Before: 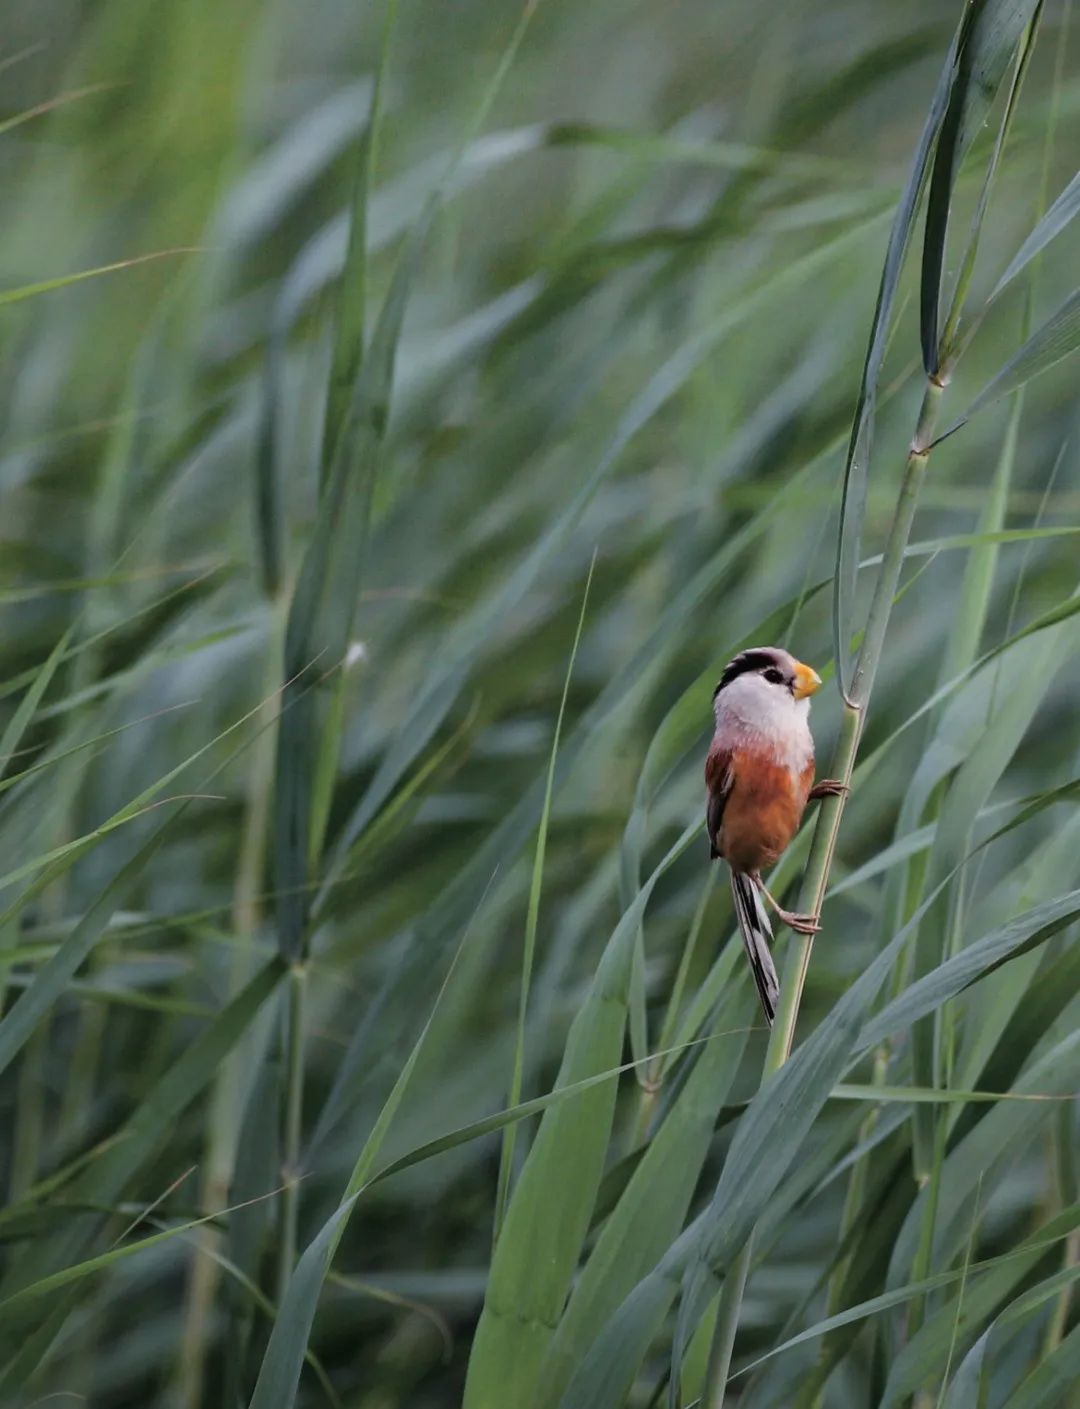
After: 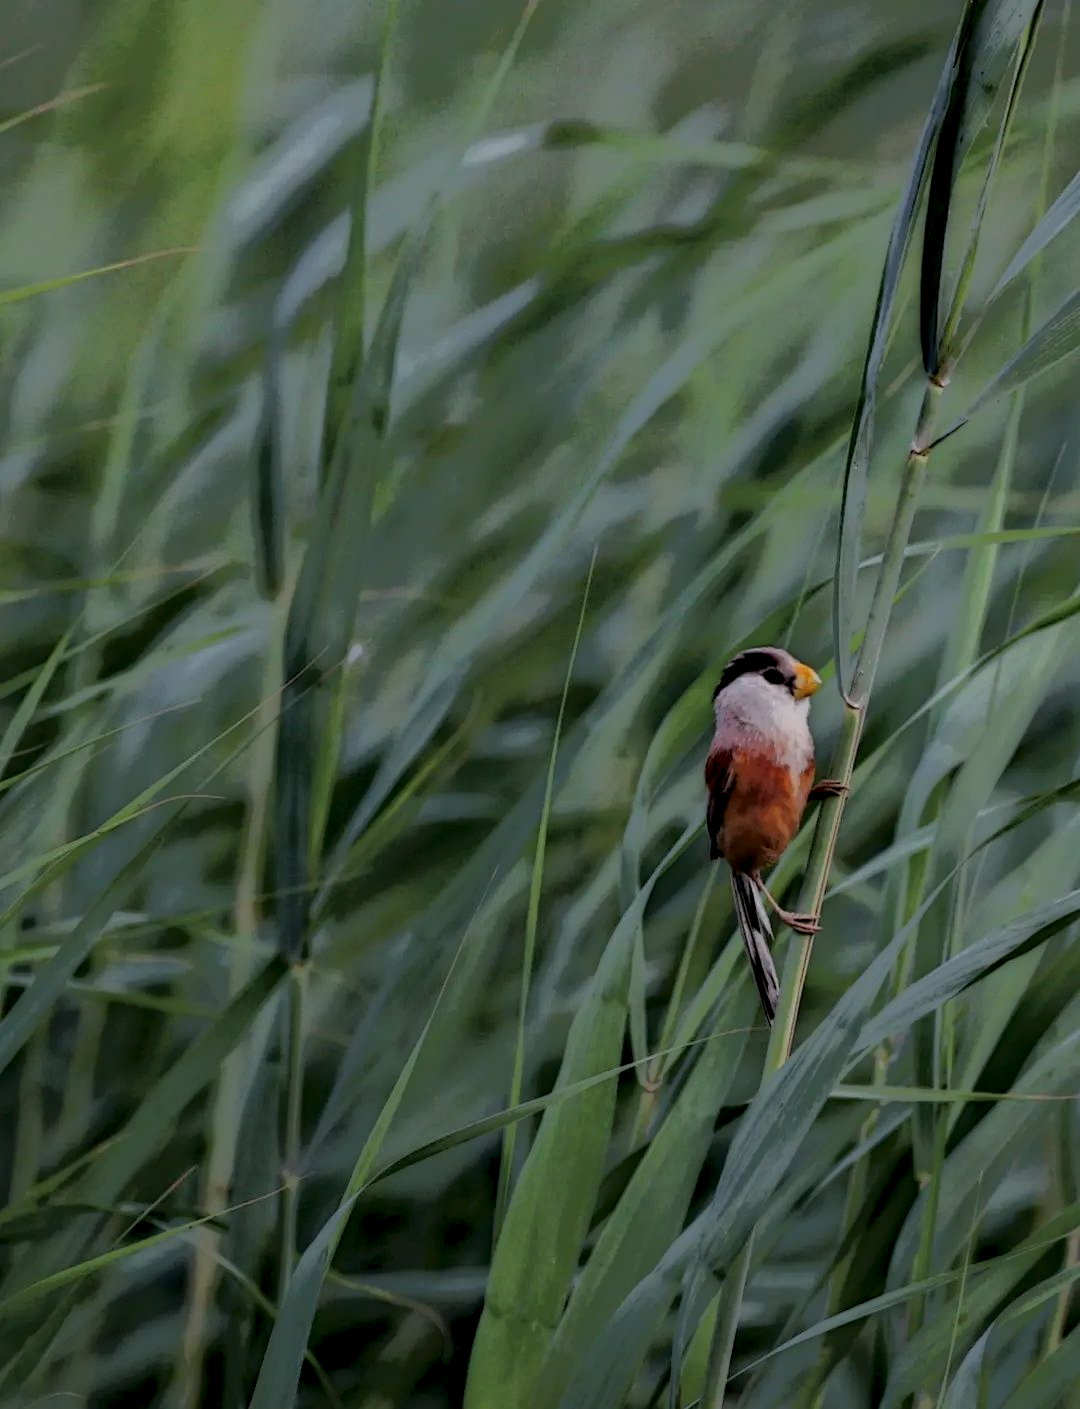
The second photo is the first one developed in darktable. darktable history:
shadows and highlights: shadows 43.79, white point adjustment -1.29, soften with gaussian
local contrast: highlights 2%, shadows 219%, detail 164%, midtone range 0.005
